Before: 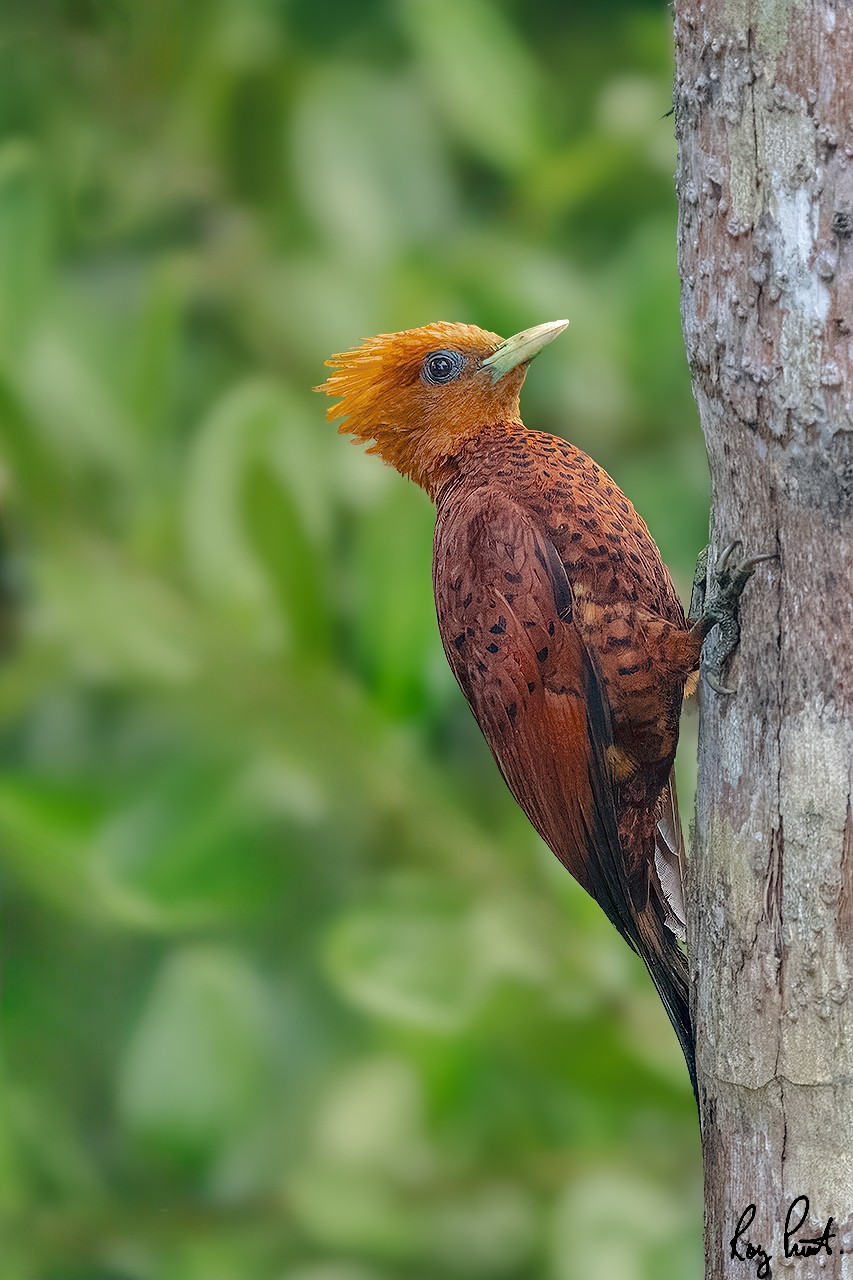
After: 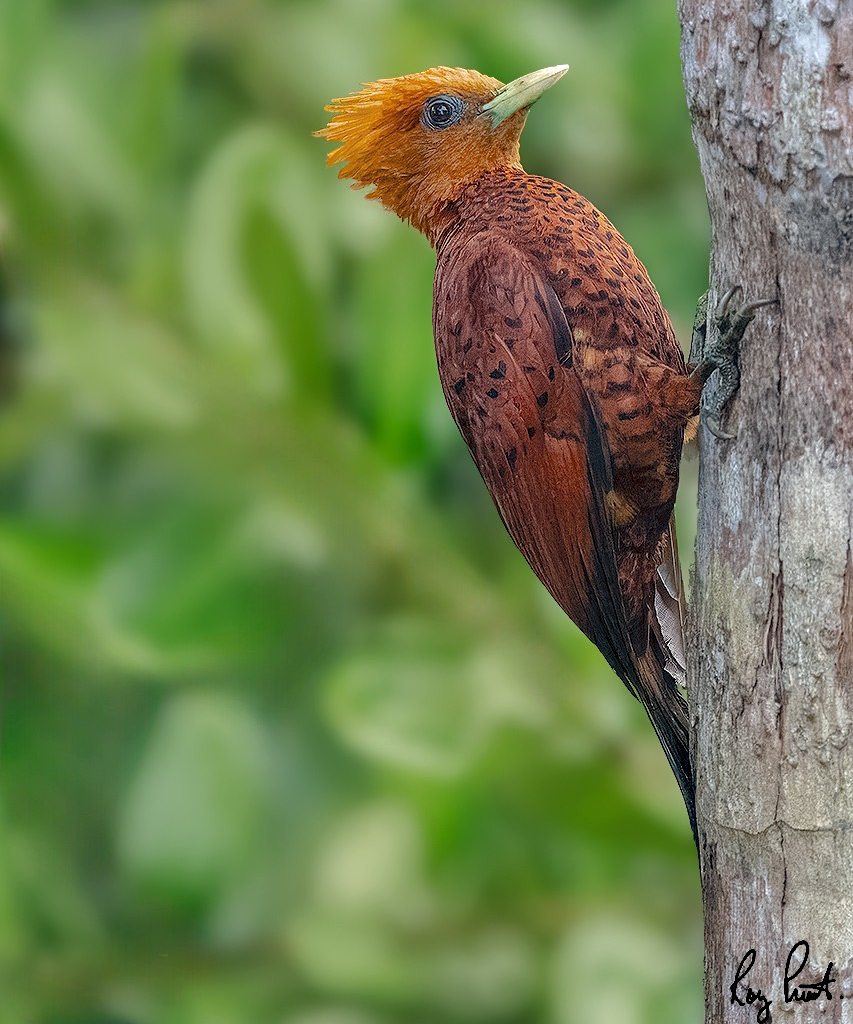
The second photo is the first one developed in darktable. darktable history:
crop and rotate: top 19.998%
local contrast: highlights 100%, shadows 100%, detail 120%, midtone range 0.2
exposure: compensate highlight preservation false
